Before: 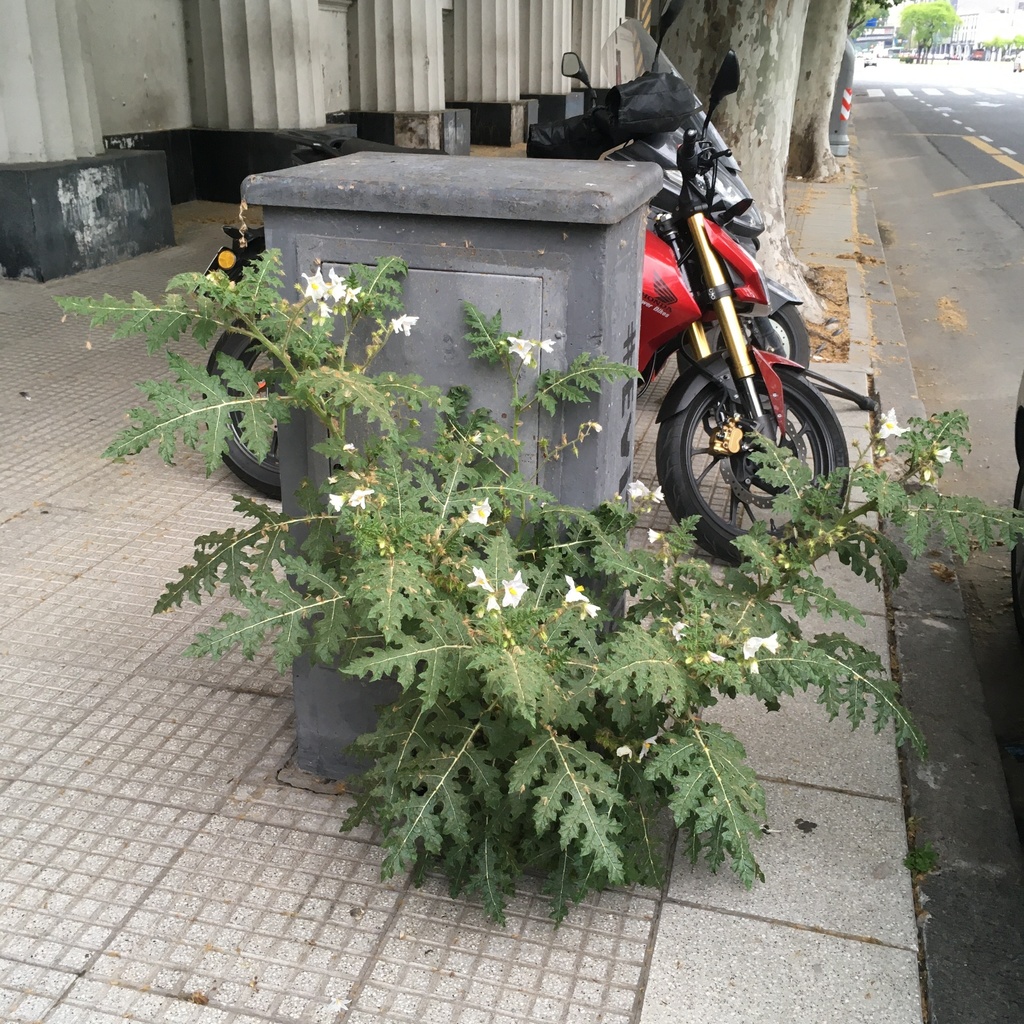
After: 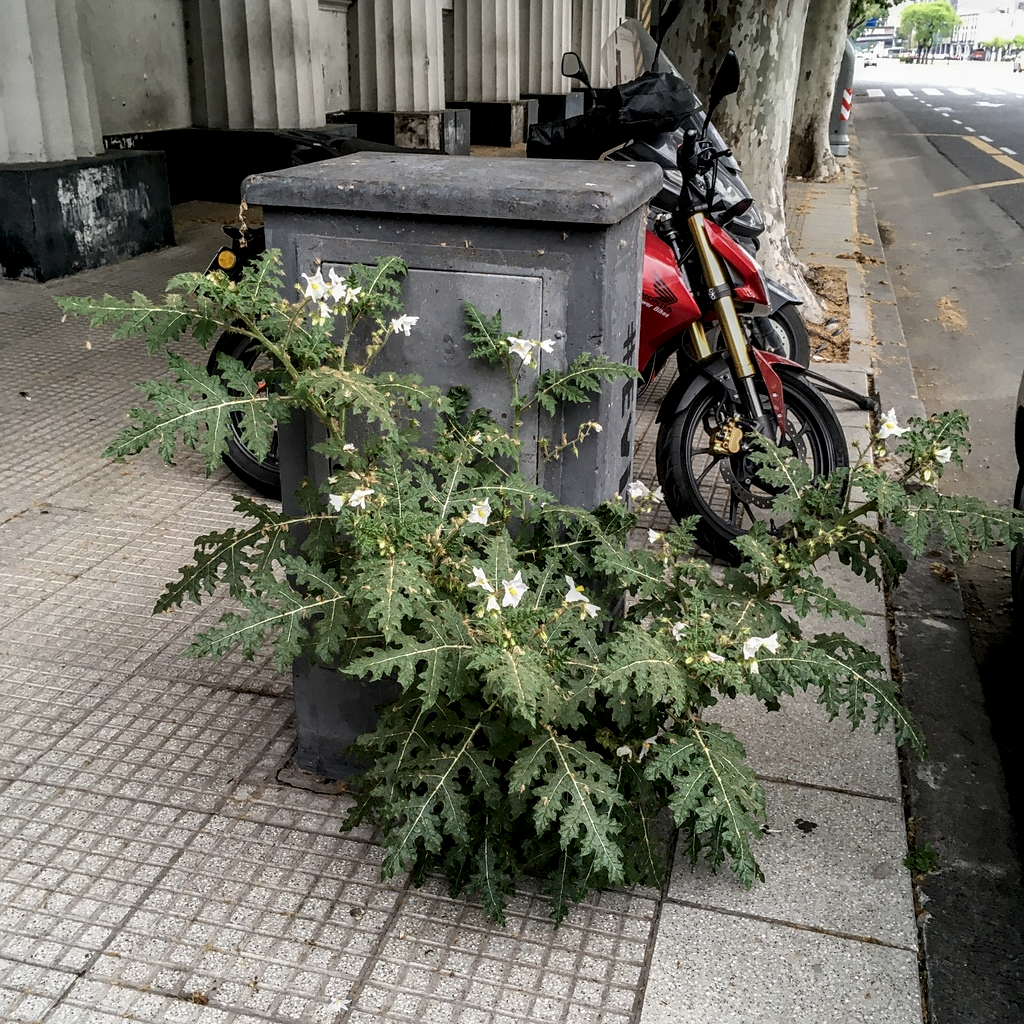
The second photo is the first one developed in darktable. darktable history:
local contrast: highlights 5%, shadows 2%, detail 182%
exposure: exposure -0.566 EV, compensate exposure bias true, compensate highlight preservation false
sharpen: radius 1.434, amount 0.405, threshold 1.363
